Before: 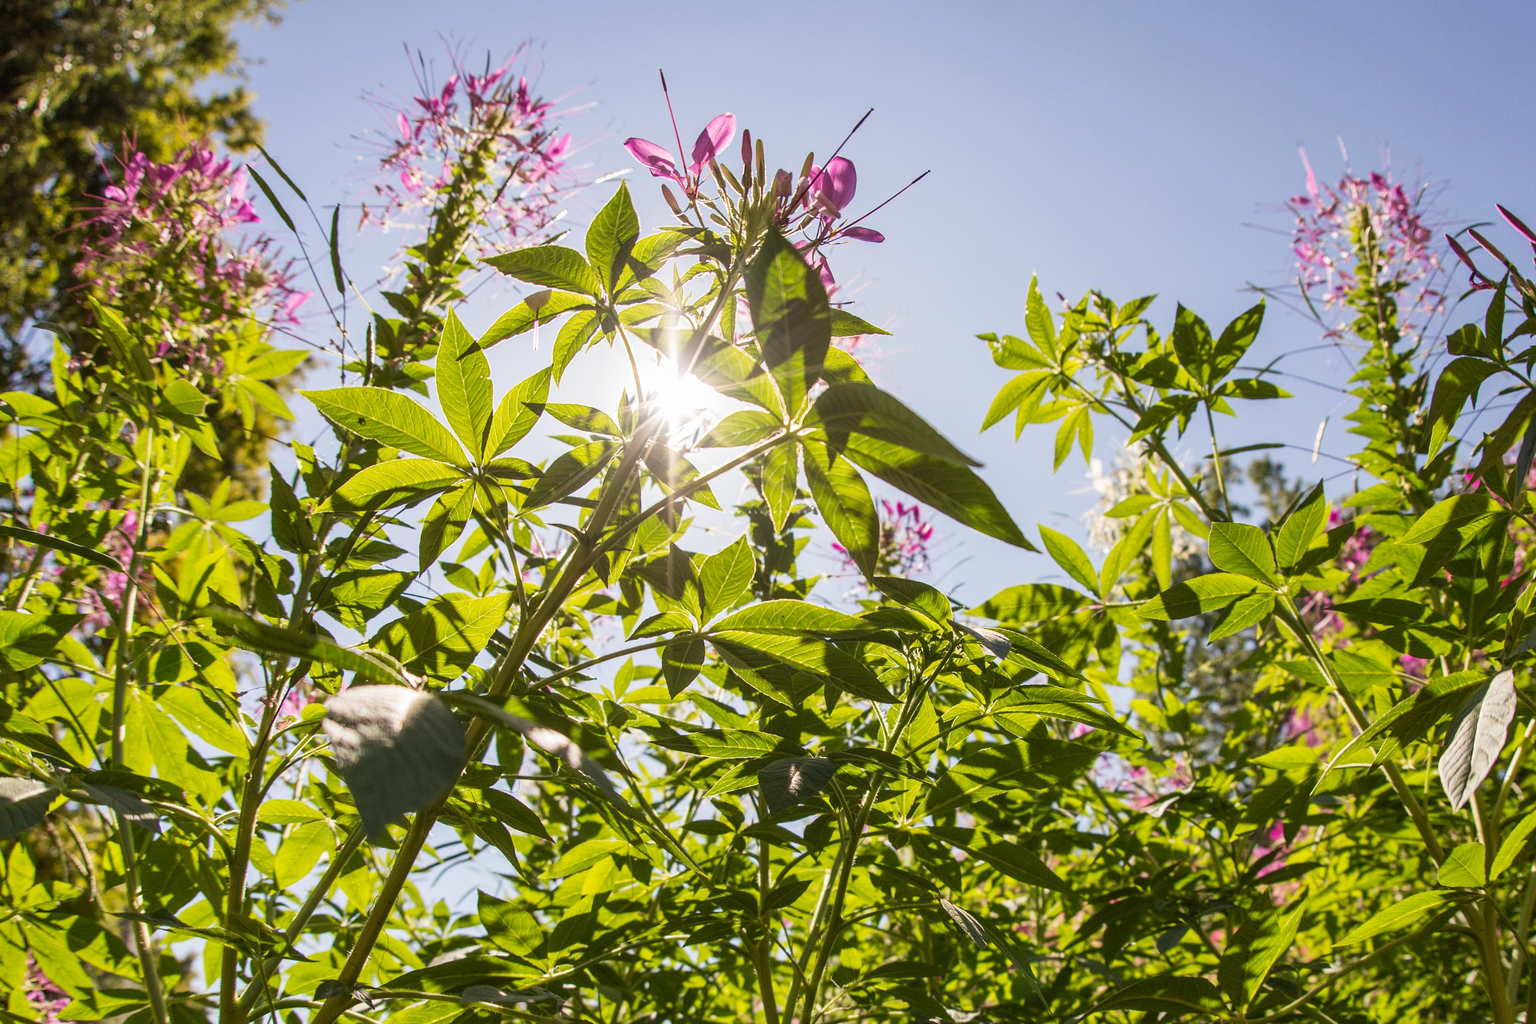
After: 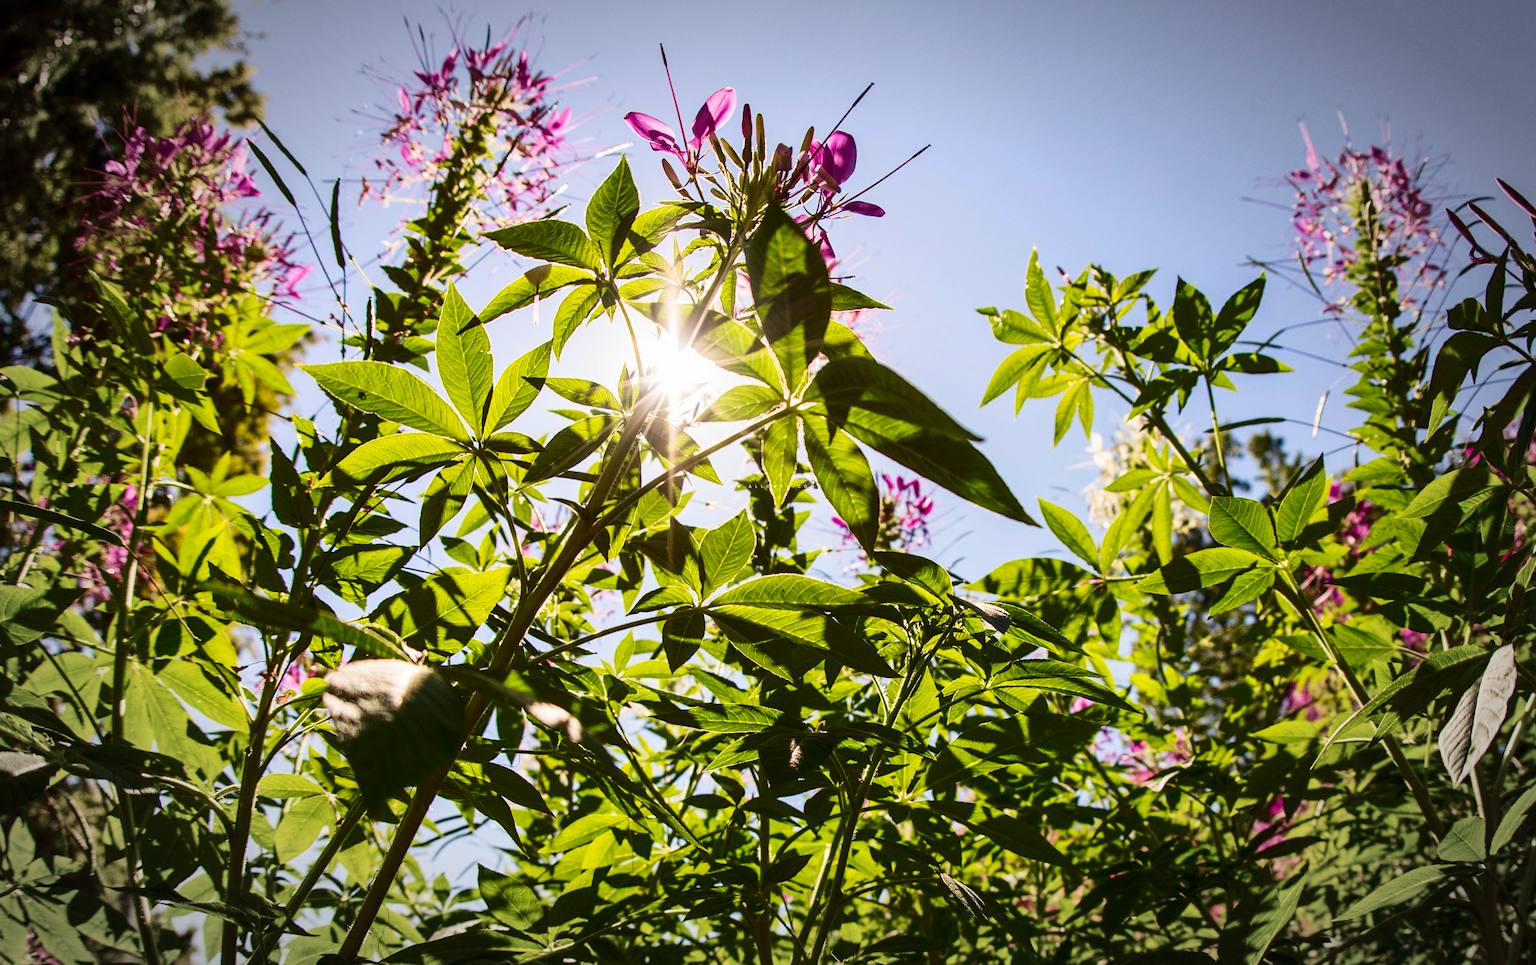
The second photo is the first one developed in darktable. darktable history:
vignetting: fall-off start 70.4%, width/height ratio 1.333
crop and rotate: top 2.573%, bottom 3.143%
contrast brightness saturation: contrast 0.222, brightness -0.191, saturation 0.244
velvia: strength 28.58%
